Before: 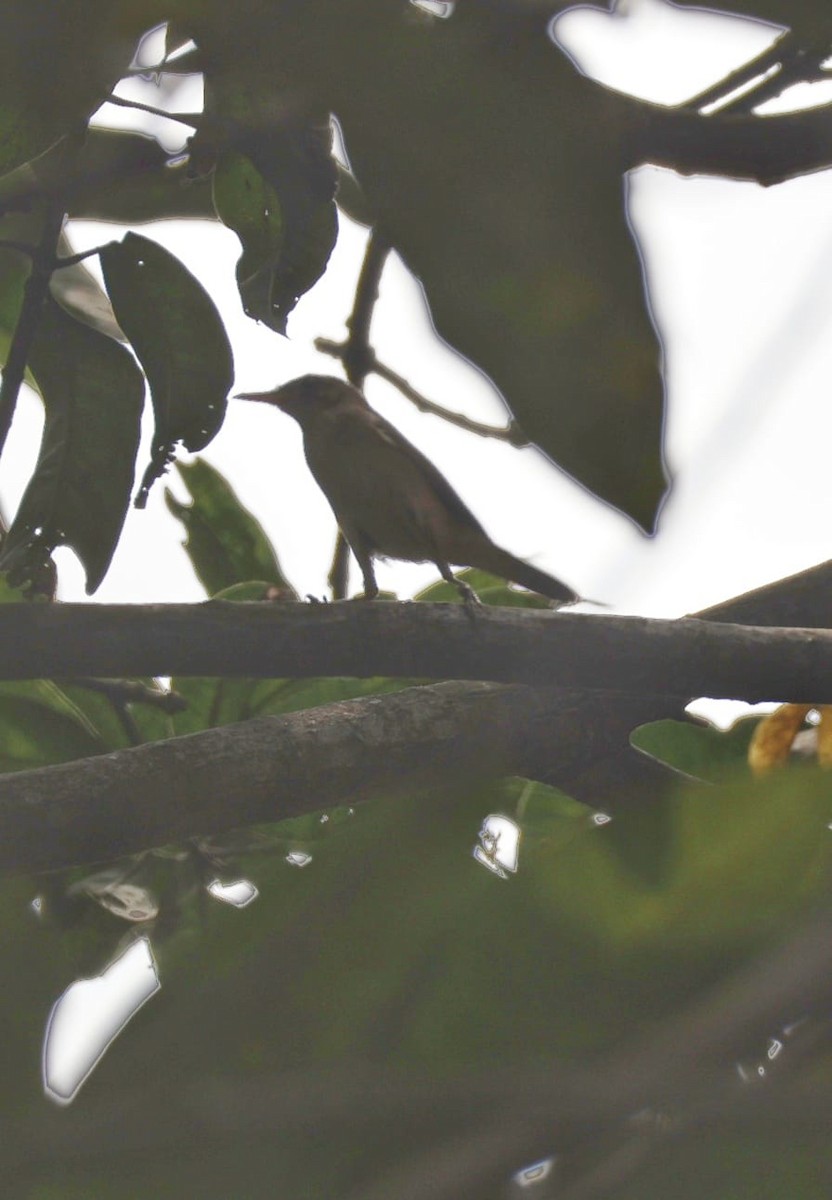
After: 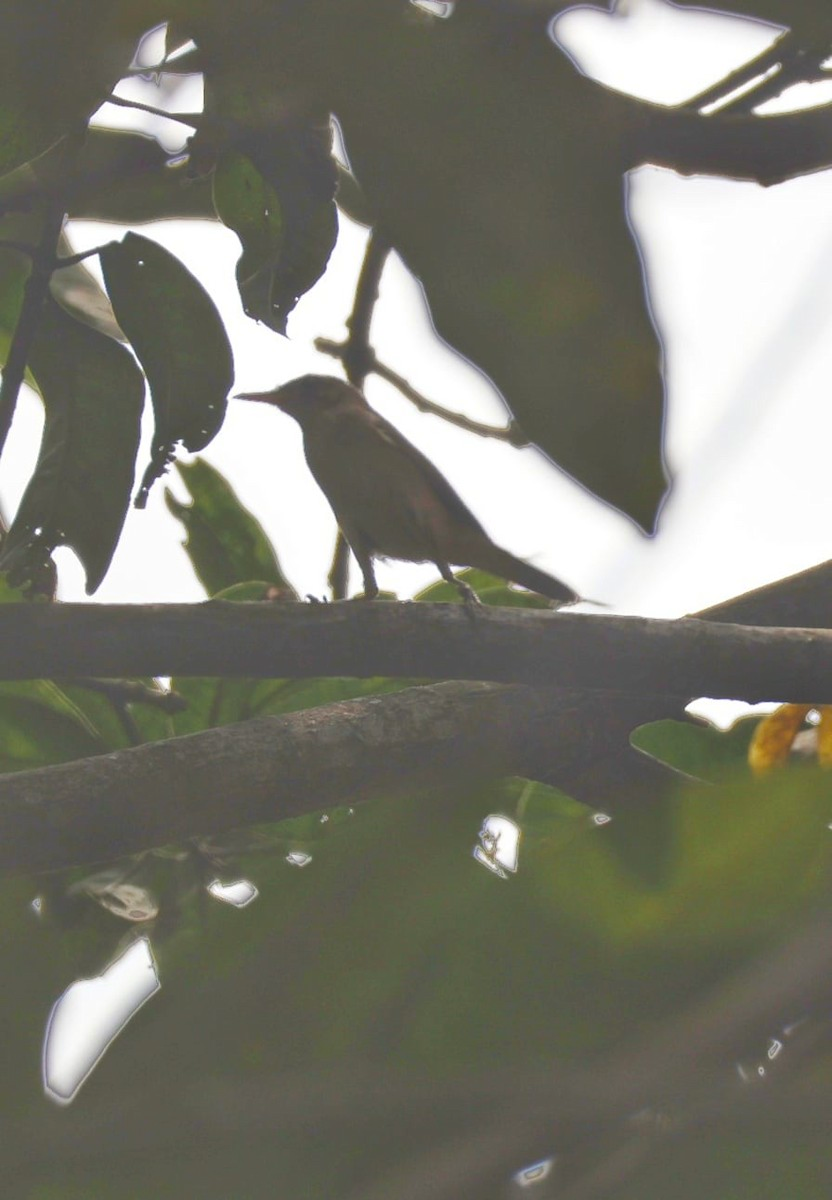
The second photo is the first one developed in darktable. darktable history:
color balance rgb: perceptual saturation grading › global saturation 25%, global vibrance 20%
exposure: black level correction -0.028, compensate highlight preservation false
